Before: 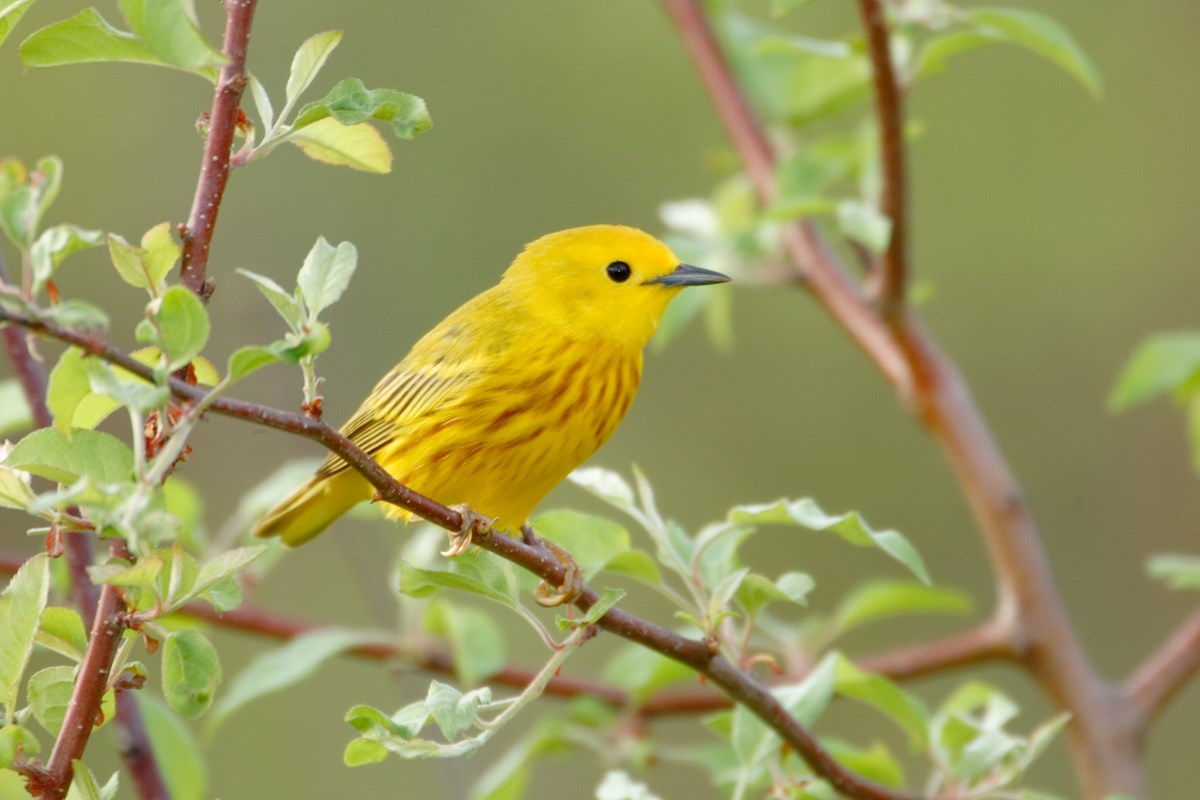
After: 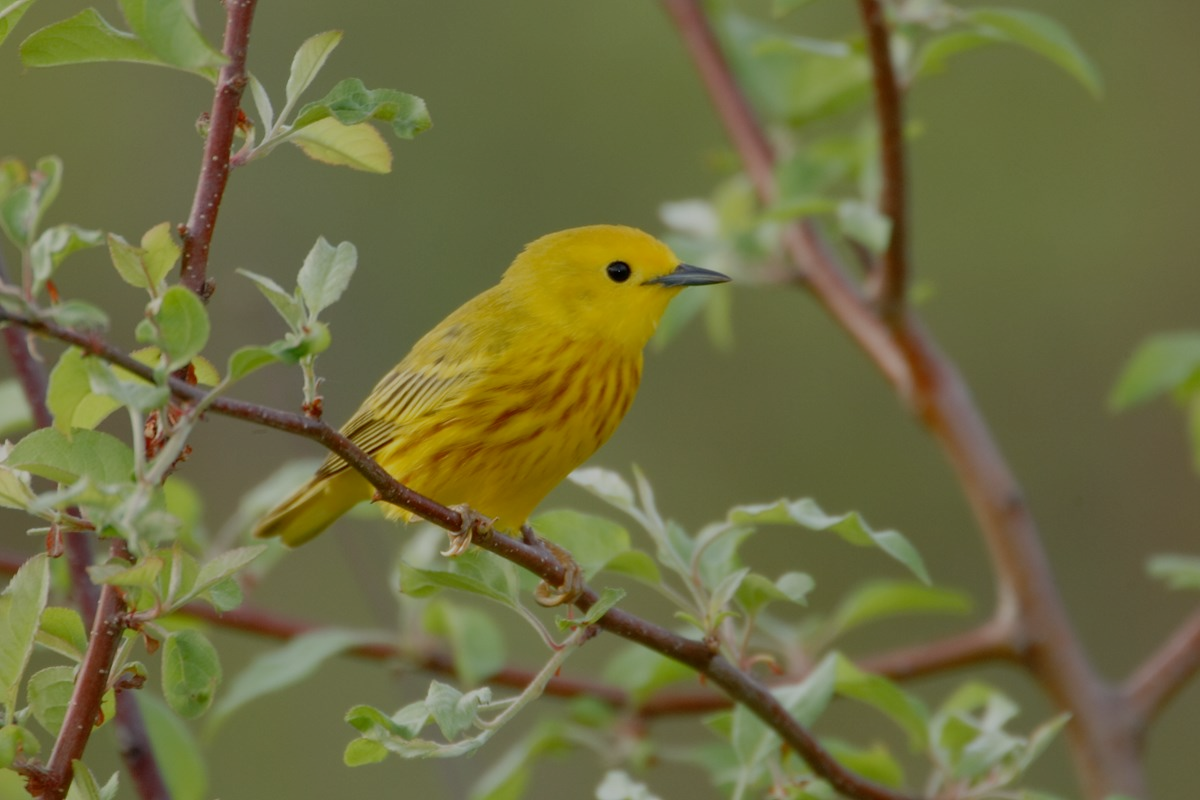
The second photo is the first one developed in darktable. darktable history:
exposure: exposure -0.992 EV, compensate exposure bias true, compensate highlight preservation false
shadows and highlights: shadows 24.56, highlights -77.57, soften with gaussian
